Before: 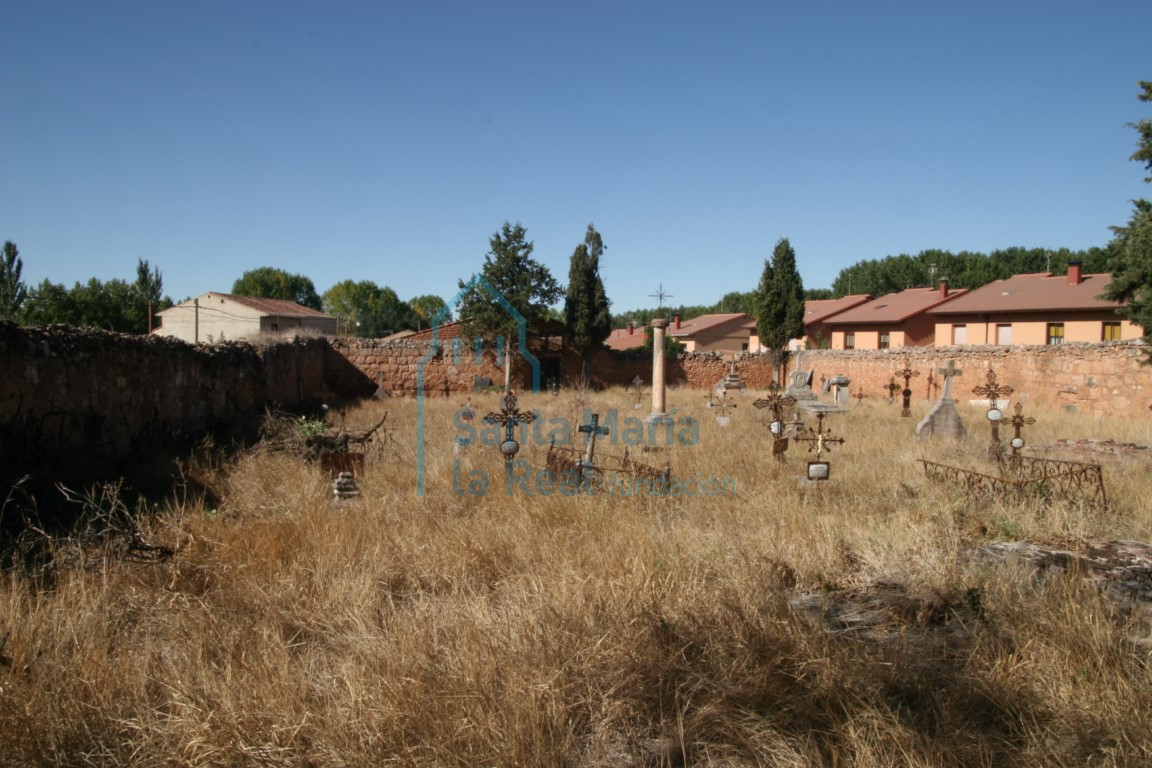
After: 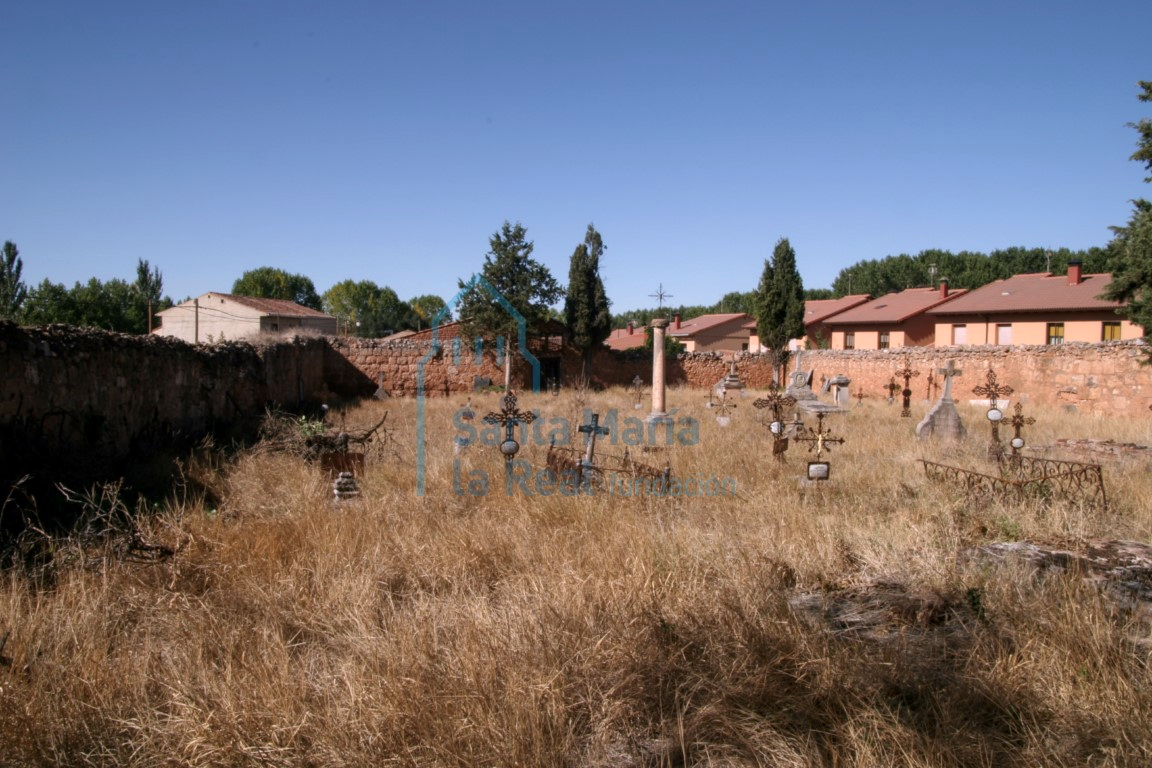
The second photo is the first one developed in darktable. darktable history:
white balance: red 1.05, blue 1.072
color calibration: illuminant same as pipeline (D50), adaptation none (bypass)
local contrast: highlights 100%, shadows 100%, detail 120%, midtone range 0.2
